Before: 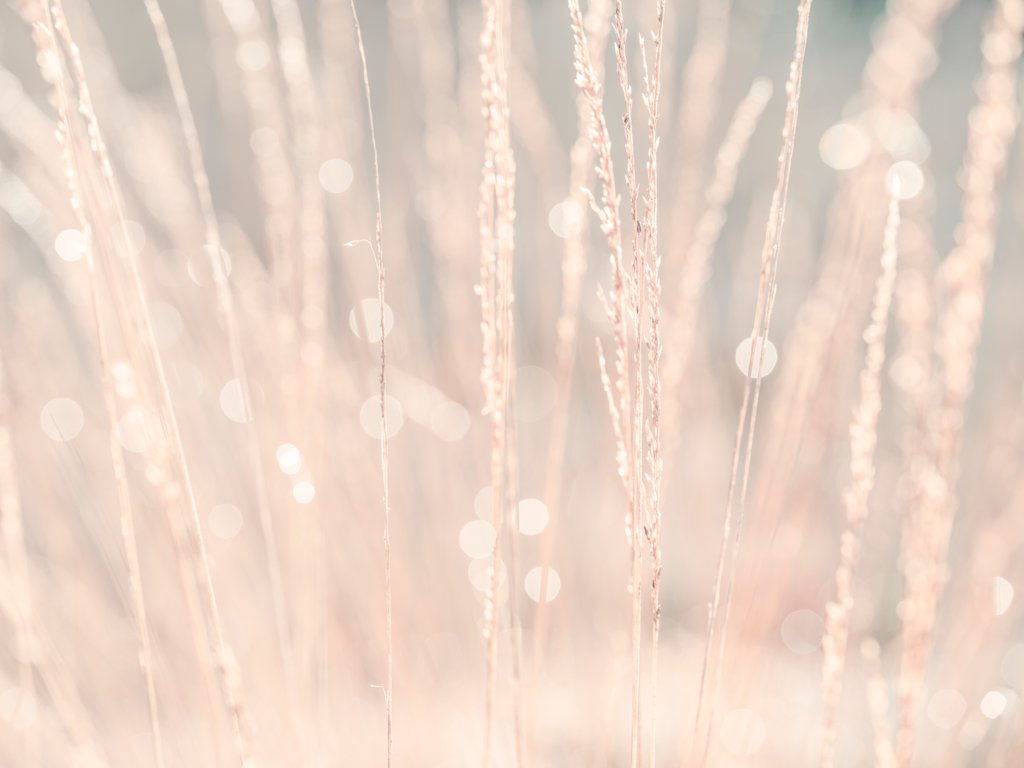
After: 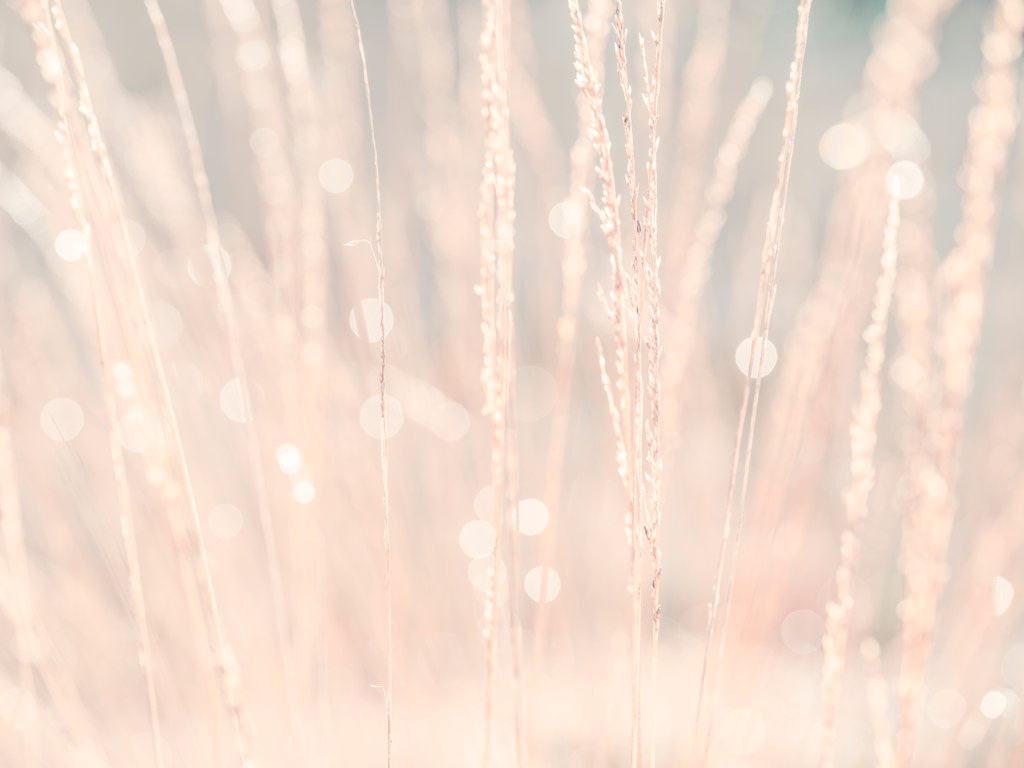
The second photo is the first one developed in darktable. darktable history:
contrast brightness saturation: brightness 0.134
